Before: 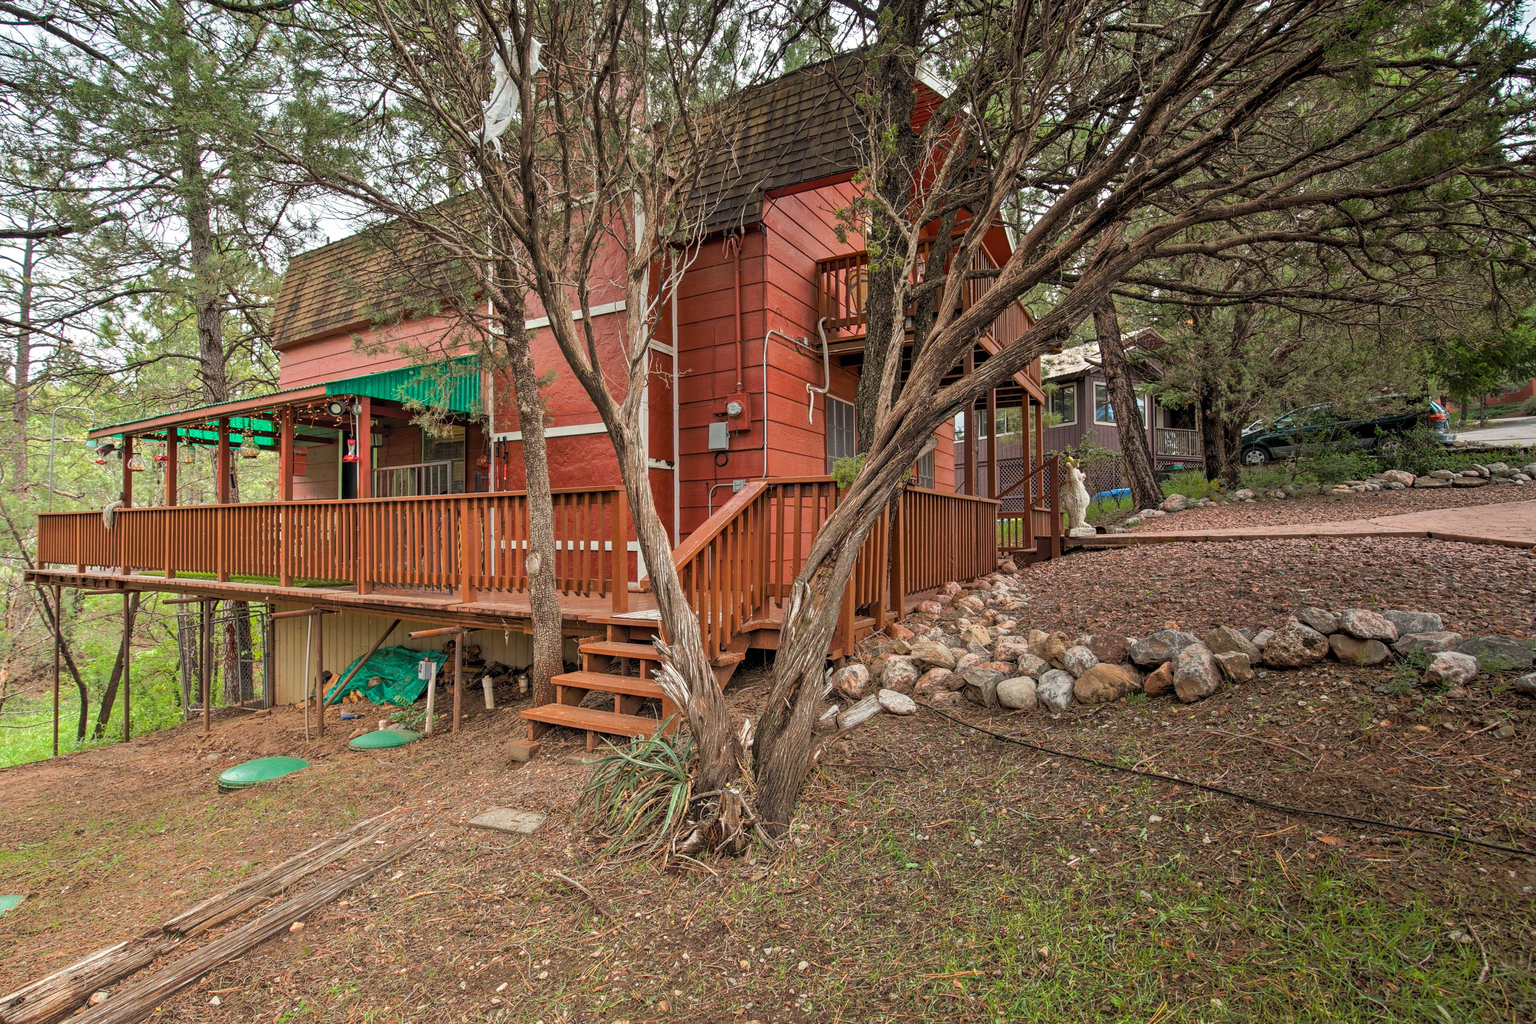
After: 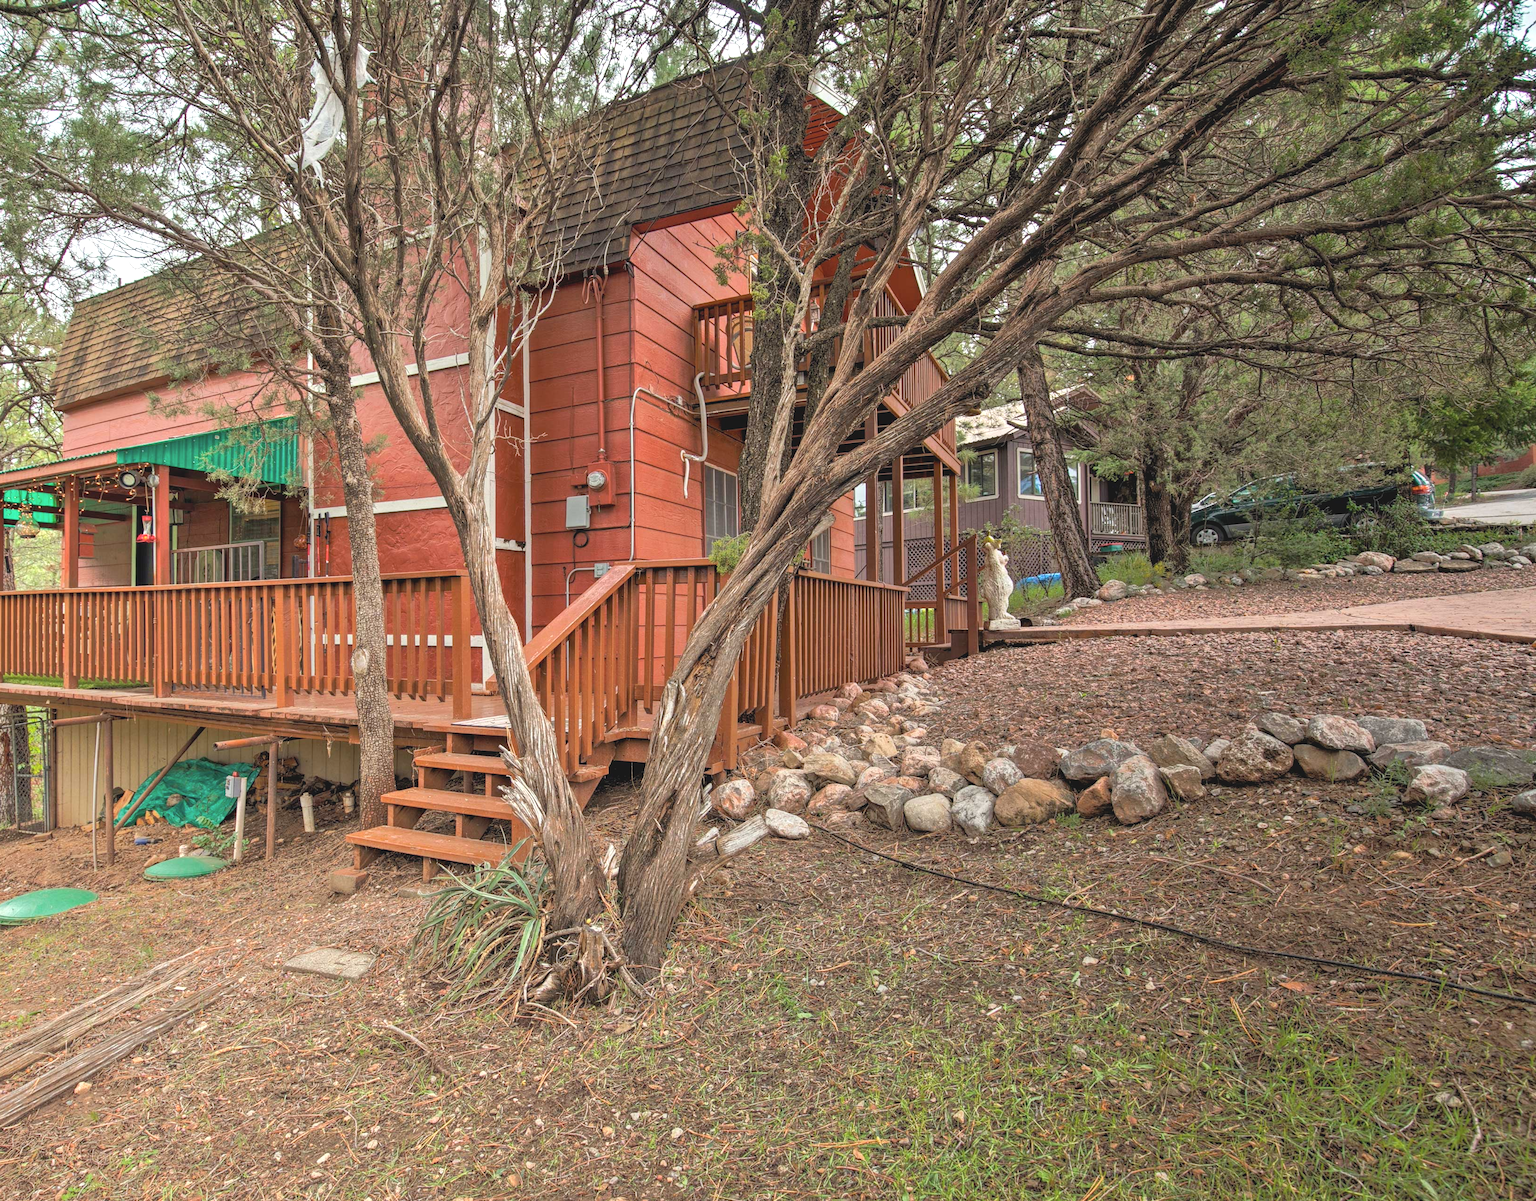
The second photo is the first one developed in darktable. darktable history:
exposure: black level correction 0.001, exposure 0.5 EV, compensate highlight preservation false
contrast brightness saturation: contrast -0.14, brightness 0.043, saturation -0.119
tone equalizer: on, module defaults
crop and rotate: left 14.752%
